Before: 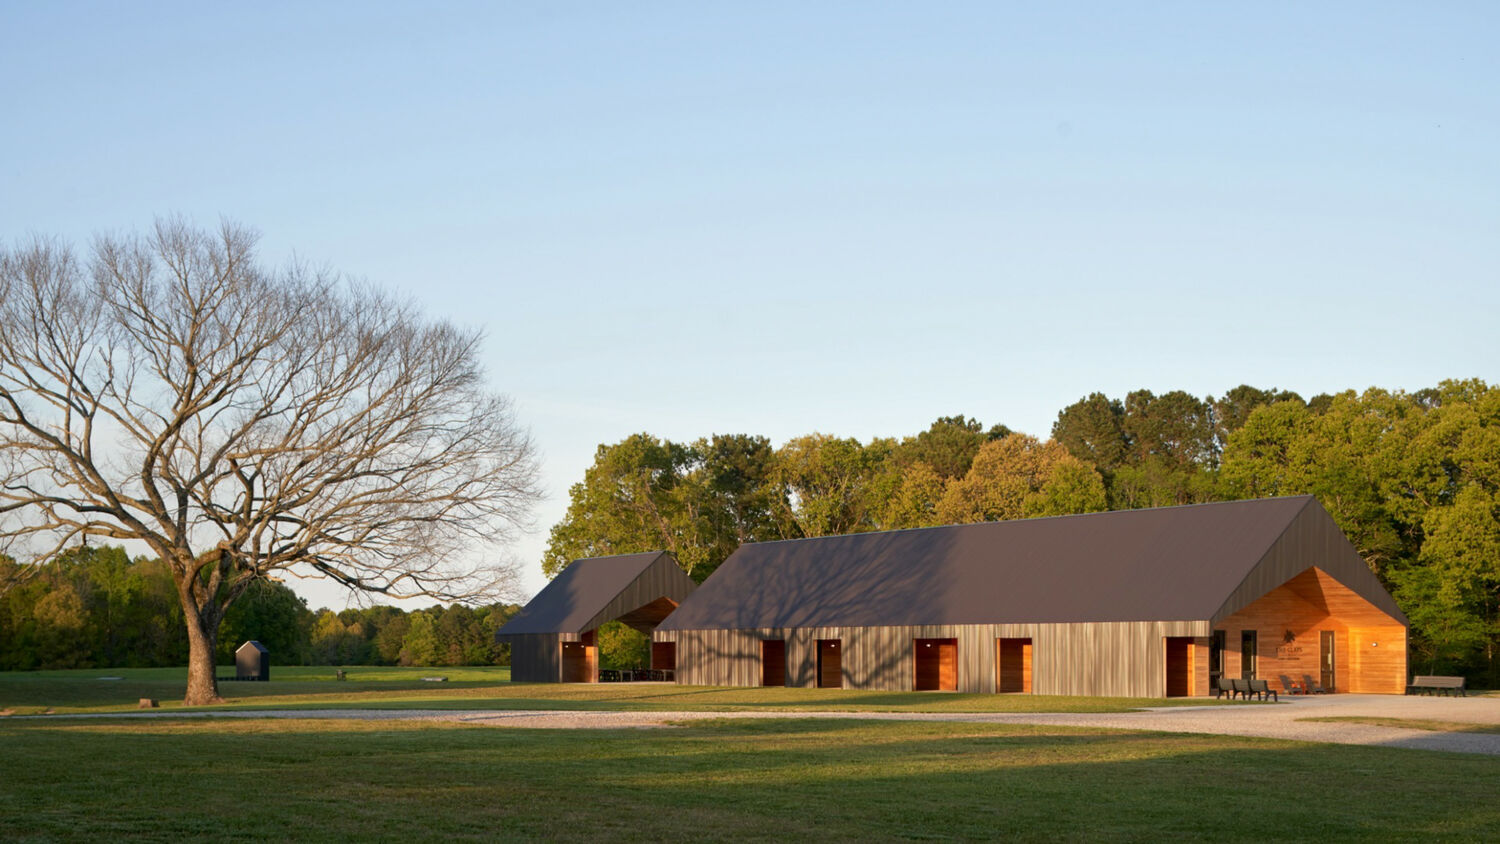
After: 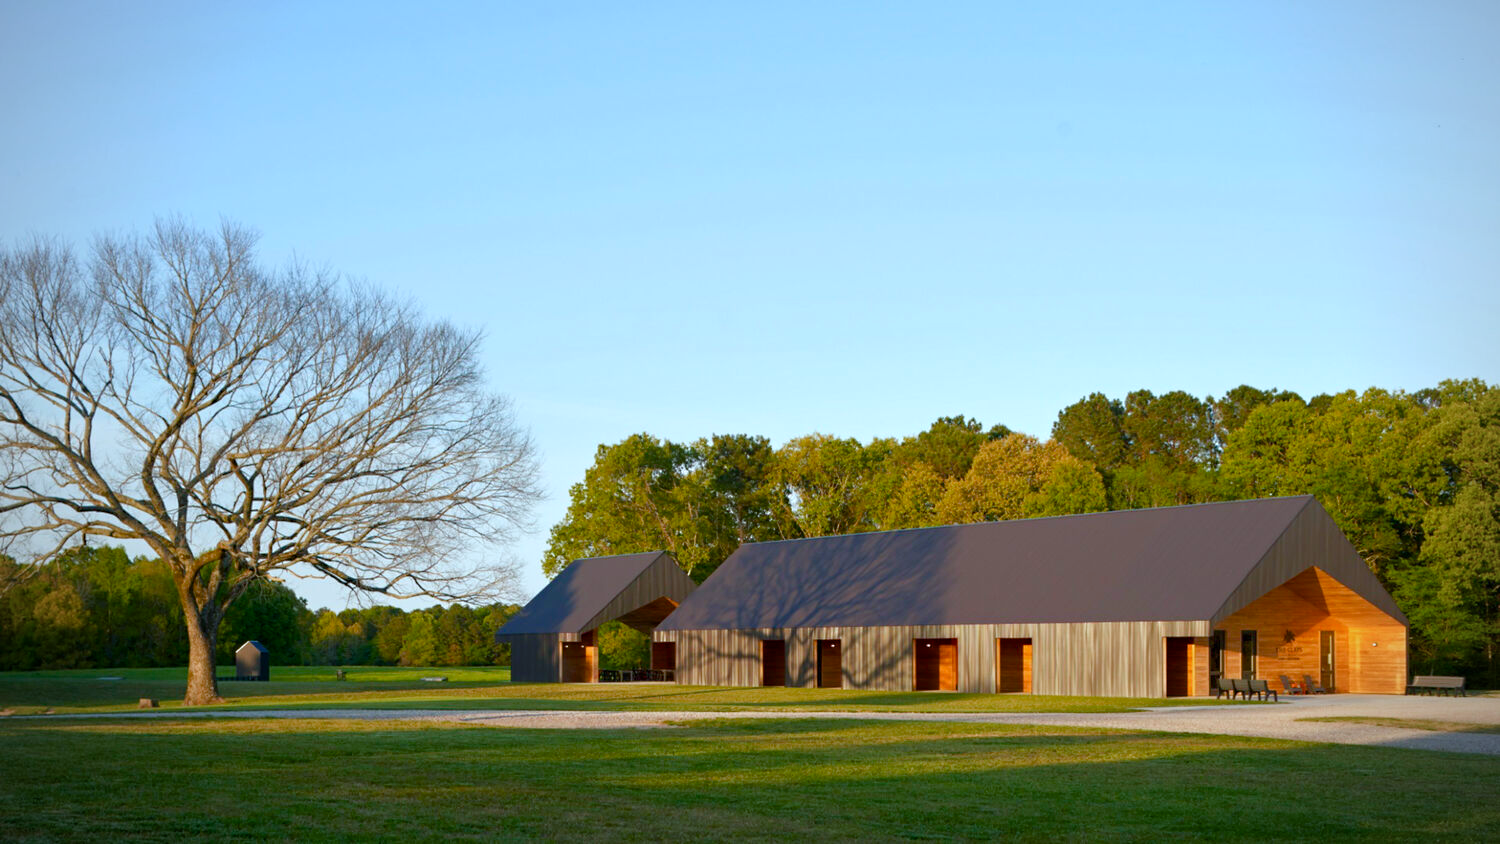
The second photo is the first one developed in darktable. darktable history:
sharpen: radius 5.325, amount 0.312, threshold 26.433
color balance rgb: perceptual saturation grading › global saturation 35%, perceptual saturation grading › highlights -30%, perceptual saturation grading › shadows 35%, perceptual brilliance grading › global brilliance 3%, perceptual brilliance grading › highlights -3%, perceptual brilliance grading › shadows 3%
vignetting: fall-off radius 60.92%
color calibration: illuminant F (fluorescent), F source F9 (Cool White Deluxe 4150 K) – high CRI, x 0.374, y 0.373, temperature 4158.34 K
